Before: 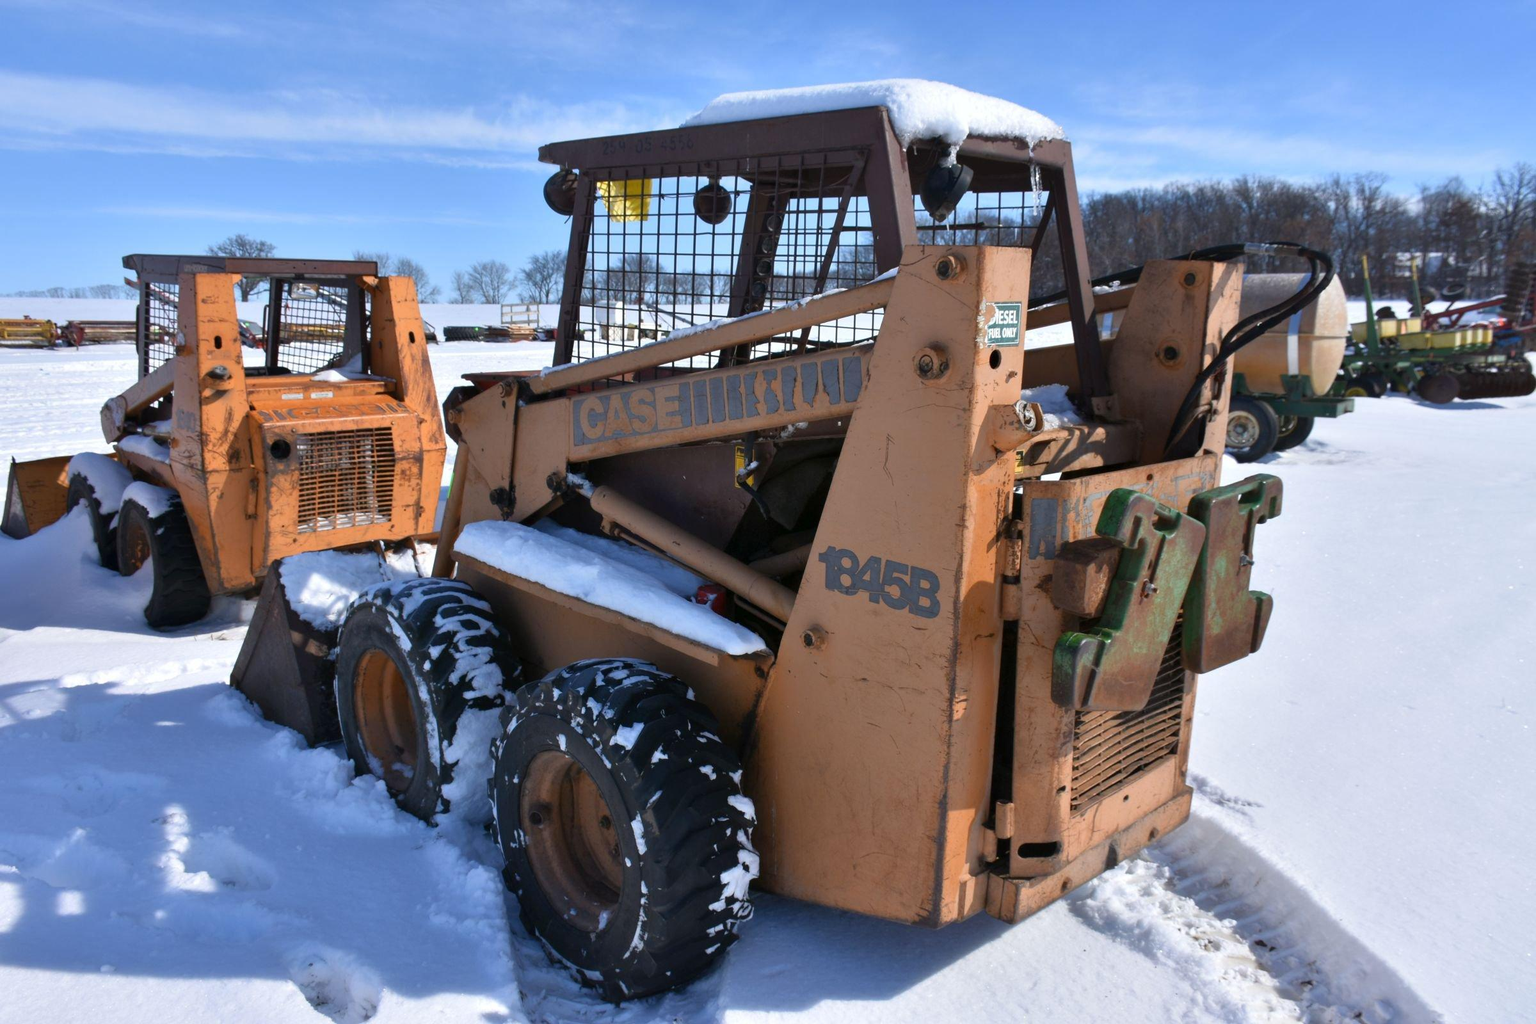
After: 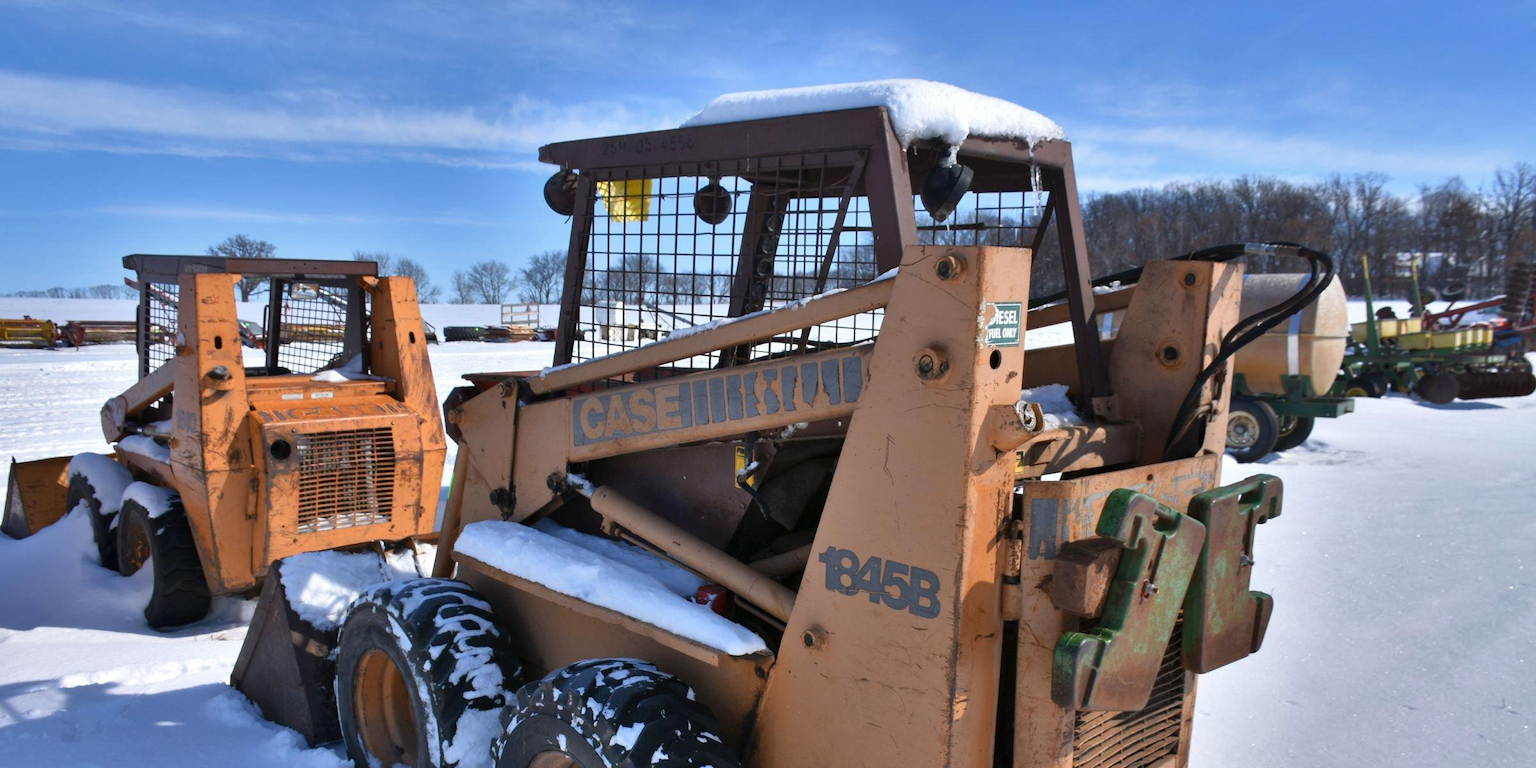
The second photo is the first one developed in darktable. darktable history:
shadows and highlights: radius 100.41, shadows 50.55, highlights -64.36, highlights color adjustment 49.82%, soften with gaussian
crop: bottom 24.988%
